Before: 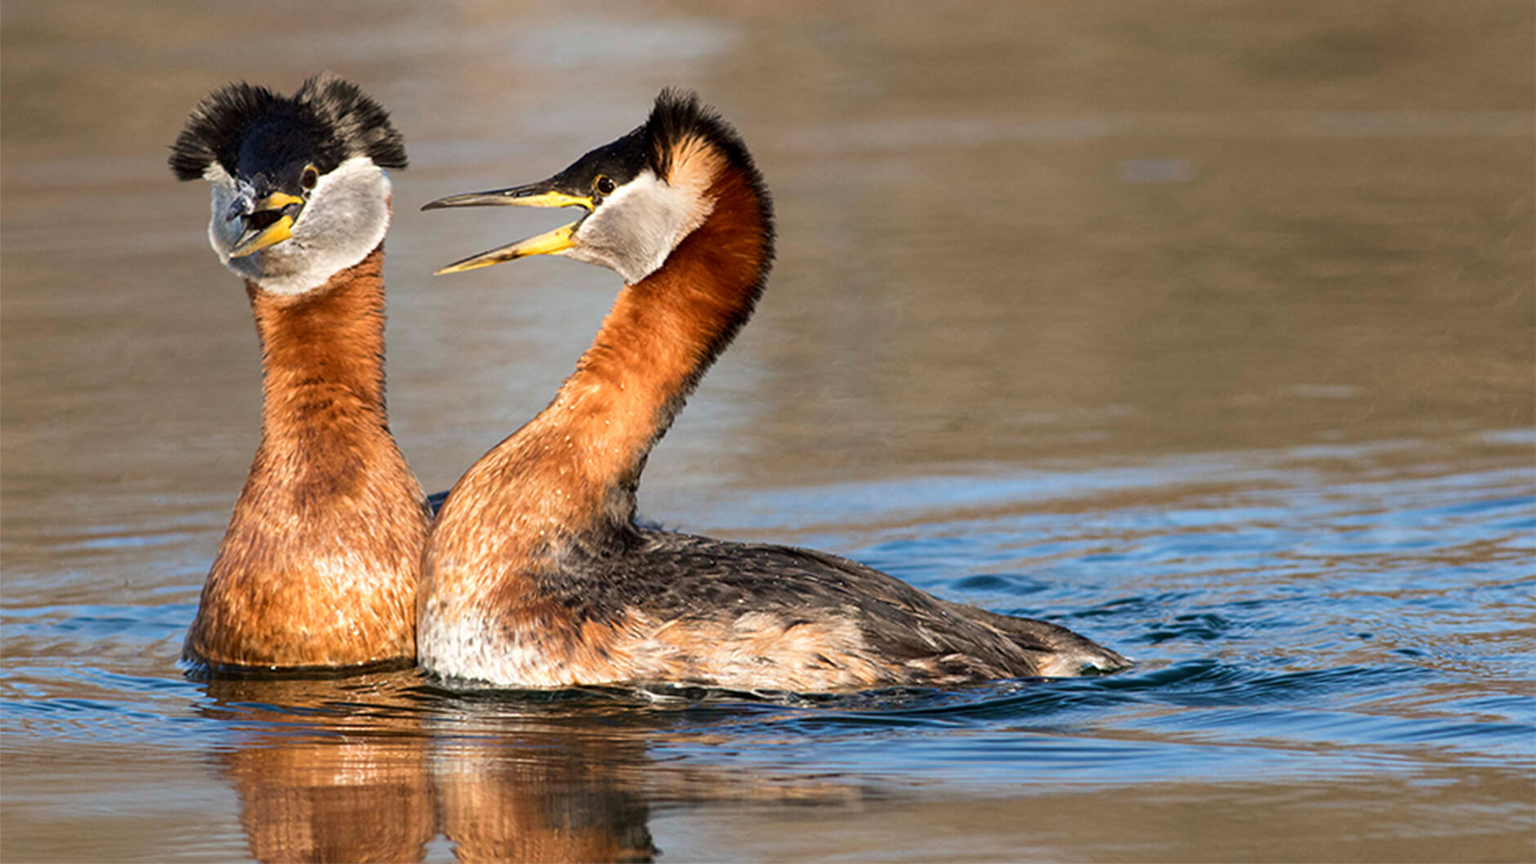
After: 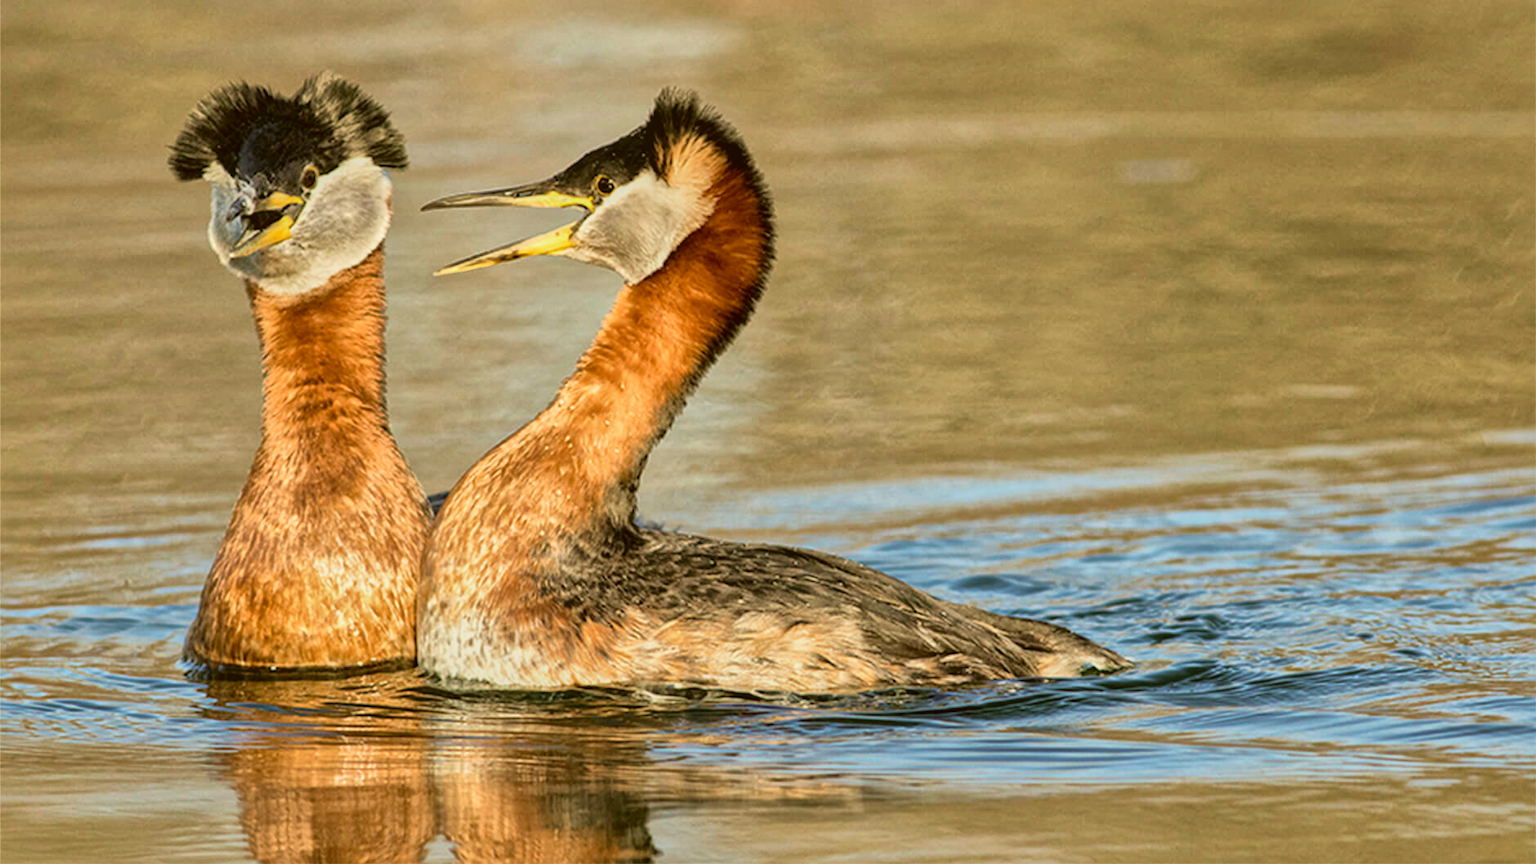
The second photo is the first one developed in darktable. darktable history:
tone equalizer: -8 EV -0.002 EV, -7 EV 0.005 EV, -6 EV -0.008 EV, -5 EV 0.007 EV, -4 EV -0.042 EV, -3 EV -0.233 EV, -2 EV -0.662 EV, -1 EV -0.983 EV, +0 EV -0.969 EV, smoothing diameter 2%, edges refinement/feathering 20, mask exposure compensation -1.57 EV, filter diffusion 5
global tonemap: drago (1, 100), detail 1
velvia: on, module defaults
local contrast: detail 110%
color correction: highlights a* -1.43, highlights b* 10.12, shadows a* 0.395, shadows b* 19.35
